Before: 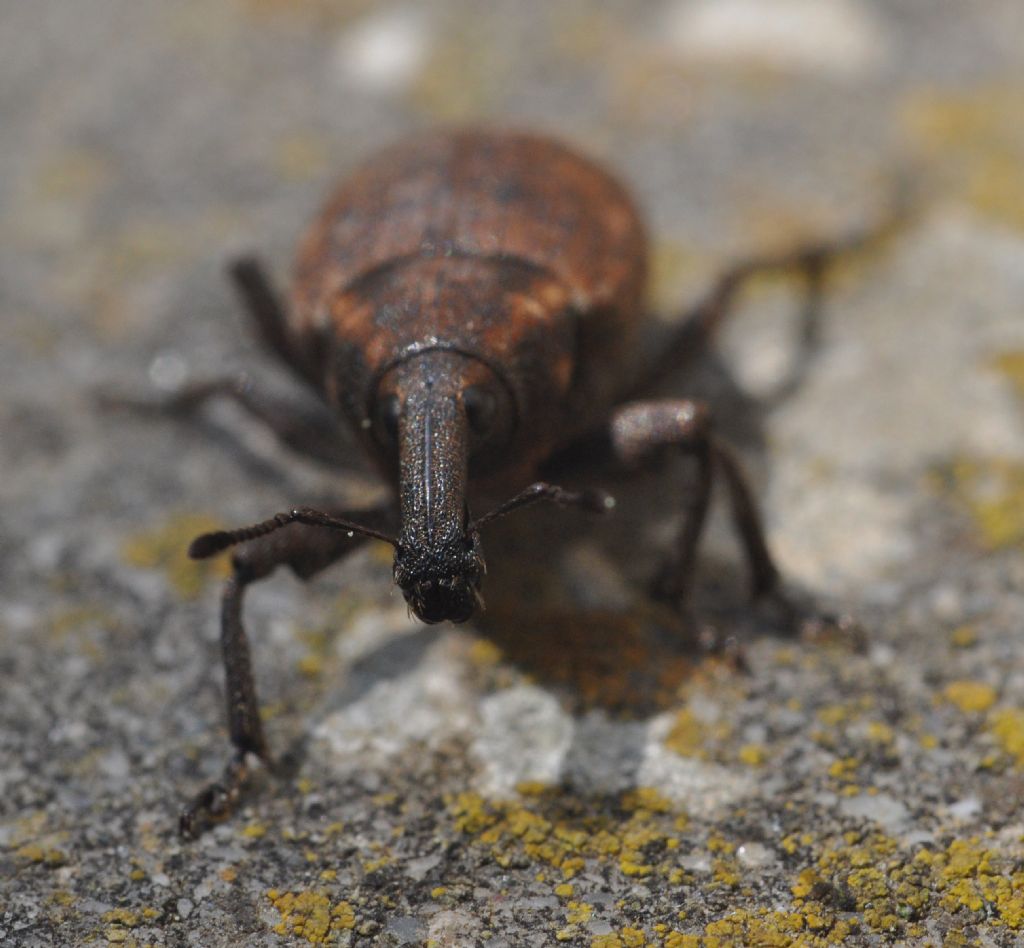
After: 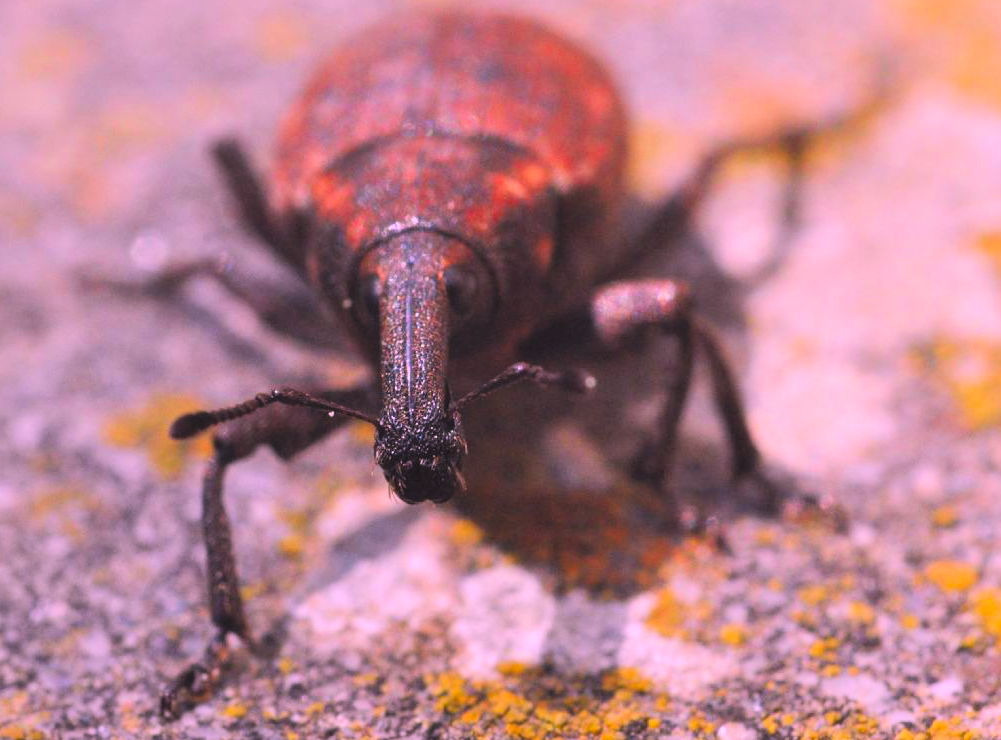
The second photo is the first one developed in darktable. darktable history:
crop and rotate: left 1.908%, top 12.774%, right 0.287%, bottom 9.129%
exposure: black level correction -0.006, exposure 1 EV, compensate exposure bias true, compensate highlight preservation false
filmic rgb: black relative exposure -7.65 EV, white relative exposure 3.96 EV, hardness 4.01, contrast 1.095, highlights saturation mix -29.99%, color science v6 (2022), iterations of high-quality reconstruction 0
color correction: highlights a* 19.15, highlights b* -11.28, saturation 1.7
